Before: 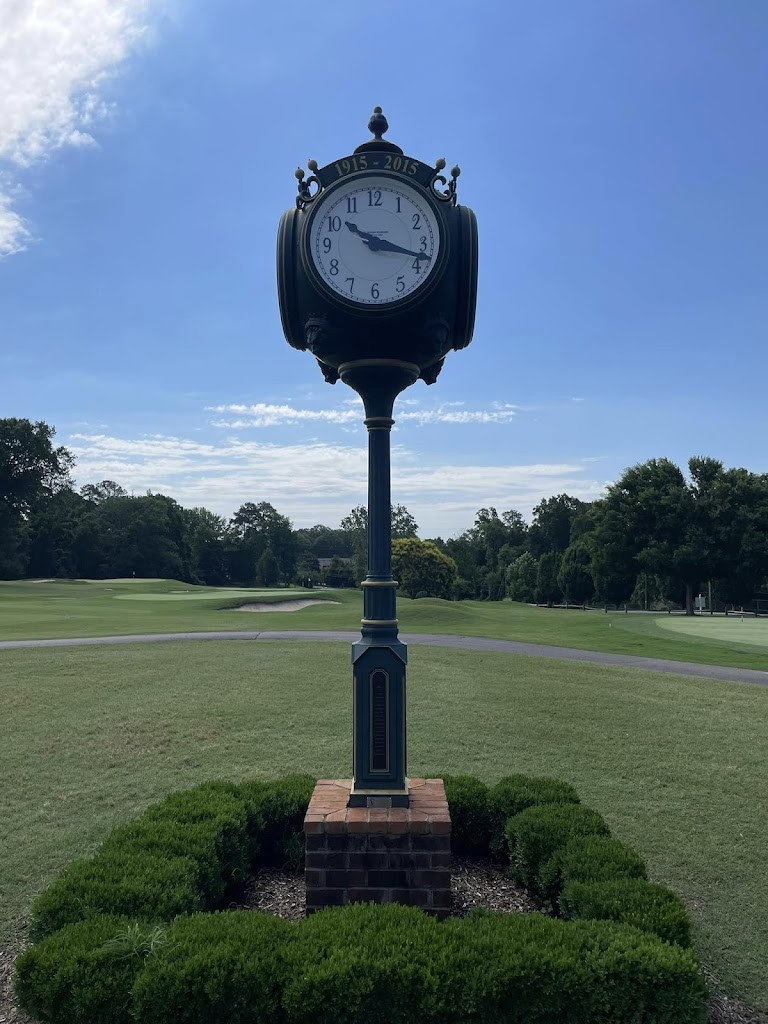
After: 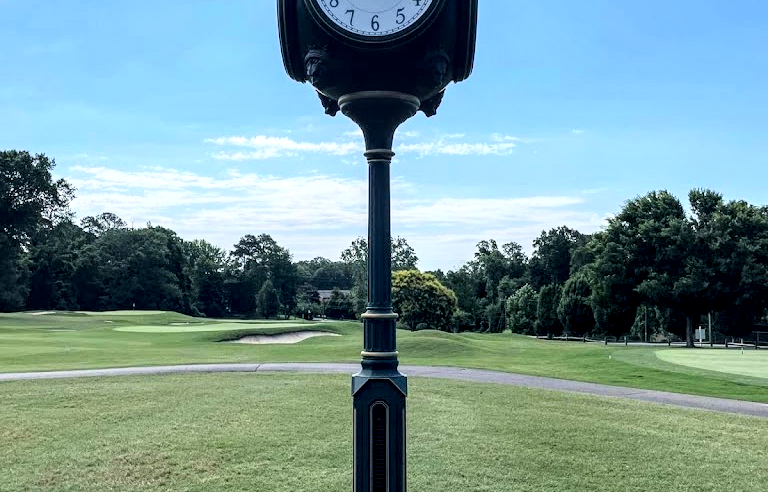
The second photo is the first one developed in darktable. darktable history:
levels: gray 59.4%
tone equalizer: edges refinement/feathering 500, mask exposure compensation -1.57 EV, preserve details no
crop and rotate: top 26.173%, bottom 25.689%
base curve: curves: ch0 [(0, 0) (0.008, 0.007) (0.022, 0.029) (0.048, 0.089) (0.092, 0.197) (0.191, 0.399) (0.275, 0.534) (0.357, 0.65) (0.477, 0.78) (0.542, 0.833) (0.799, 0.973) (1, 1)]
local contrast: highlights 60%, shadows 59%, detail 160%
